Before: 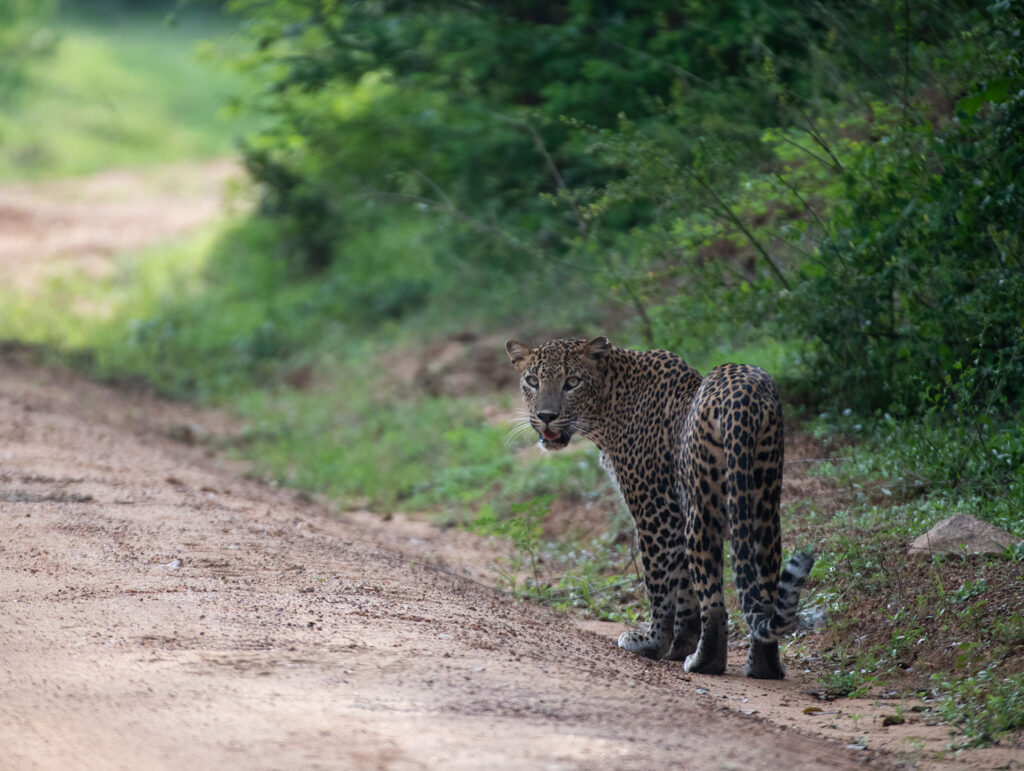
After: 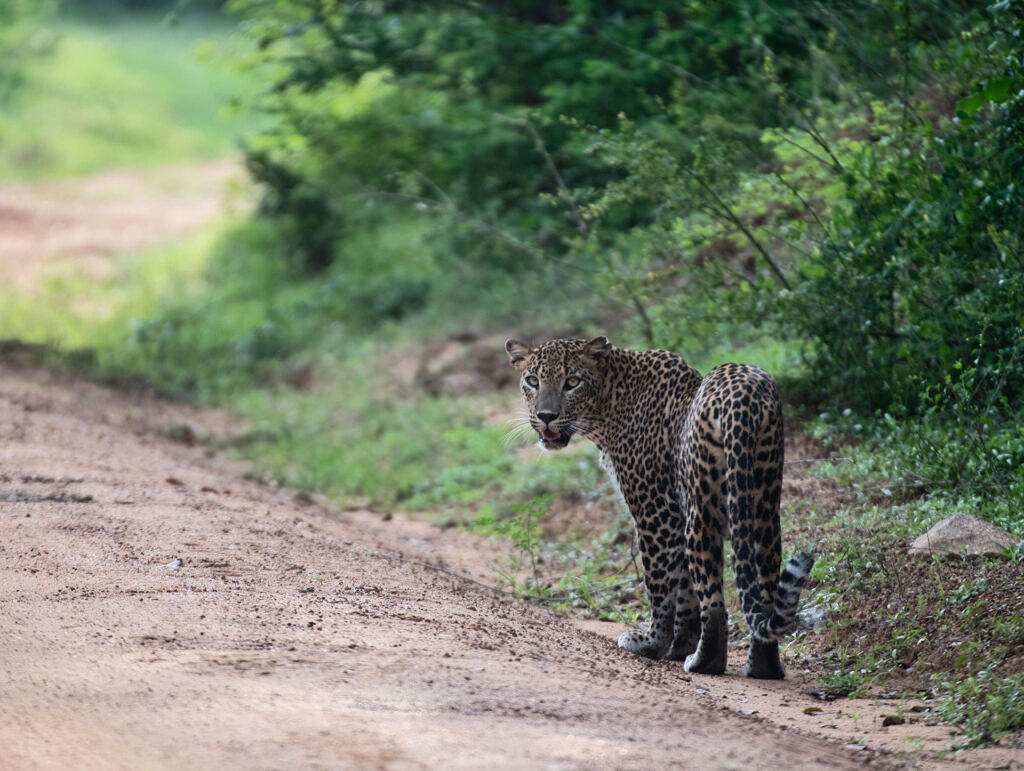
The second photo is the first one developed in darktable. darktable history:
tone equalizer: on, module defaults
shadows and highlights: low approximation 0.01, soften with gaussian
tone curve: curves: ch0 [(0, 0) (0.003, 0.019) (0.011, 0.022) (0.025, 0.029) (0.044, 0.041) (0.069, 0.06) (0.1, 0.09) (0.136, 0.123) (0.177, 0.163) (0.224, 0.206) (0.277, 0.268) (0.335, 0.35) (0.399, 0.436) (0.468, 0.526) (0.543, 0.624) (0.623, 0.713) (0.709, 0.779) (0.801, 0.845) (0.898, 0.912) (1, 1)], color space Lab, independent channels, preserve colors none
